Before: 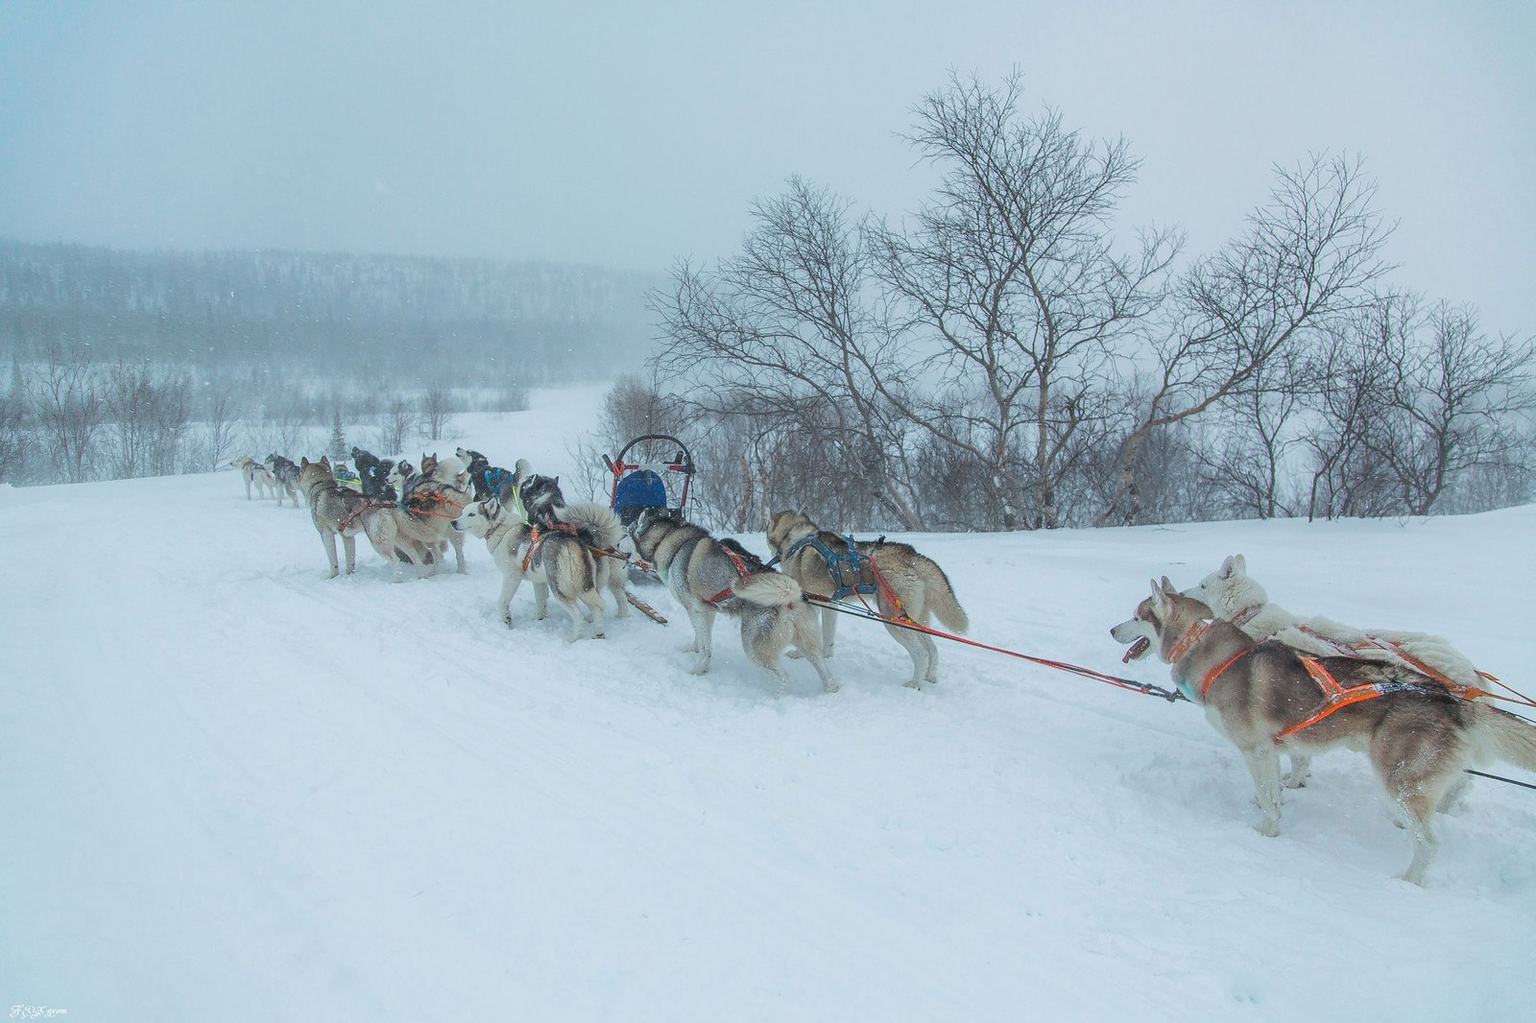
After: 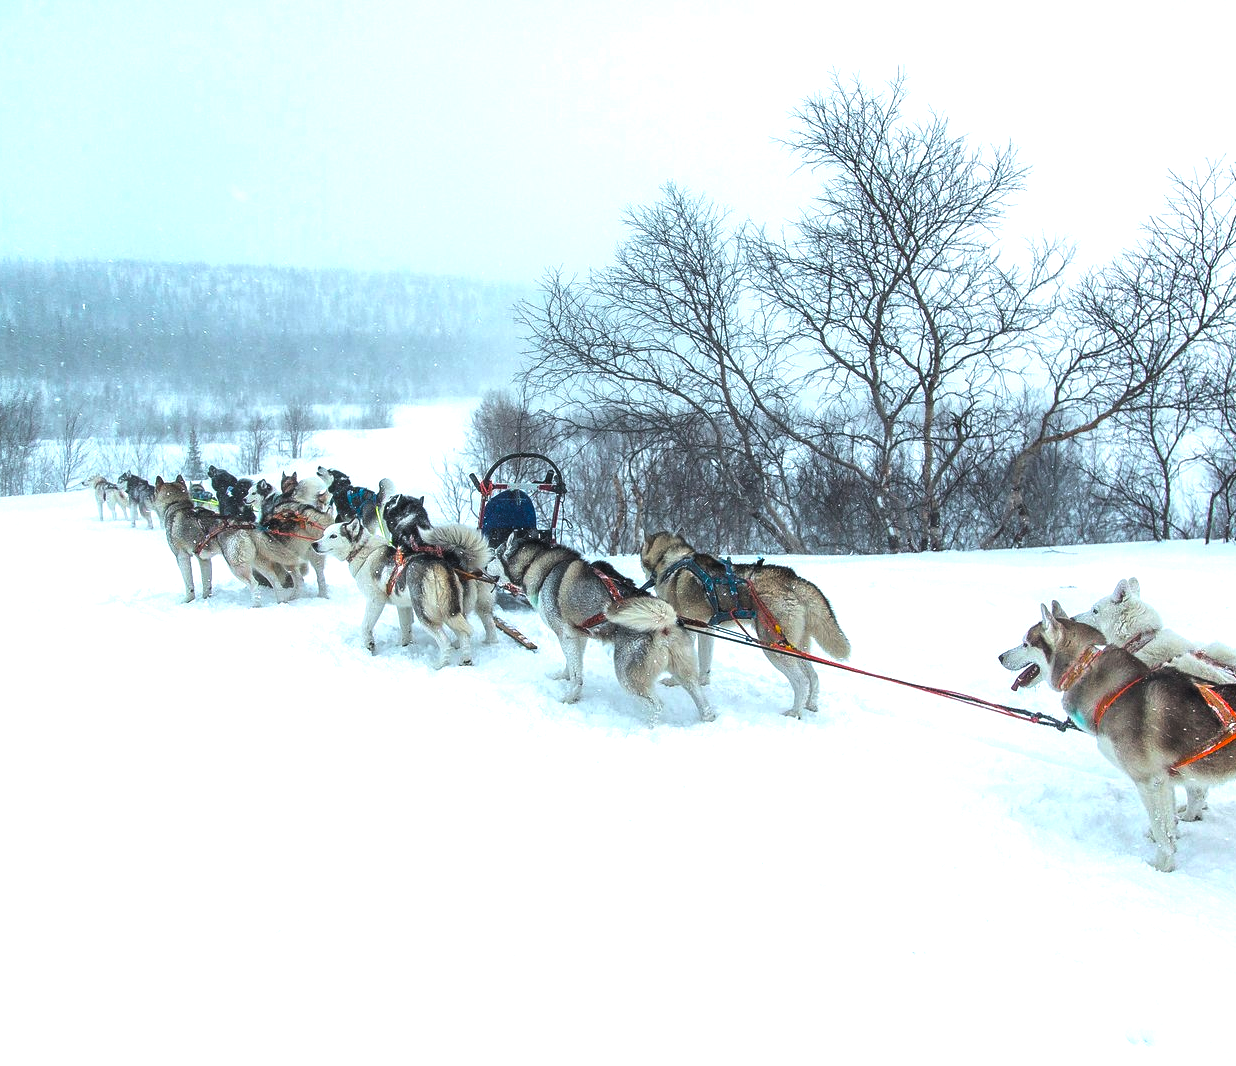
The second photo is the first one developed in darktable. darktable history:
exposure: black level correction 0, exposure 1 EV, compensate highlight preservation false
crop: left 9.888%, right 12.837%
levels: levels [0, 0.618, 1]
color balance rgb: power › hue 329.26°, highlights gain › chroma 0.593%, highlights gain › hue 55.95°, perceptual saturation grading › global saturation 29.623%, global vibrance 20%
